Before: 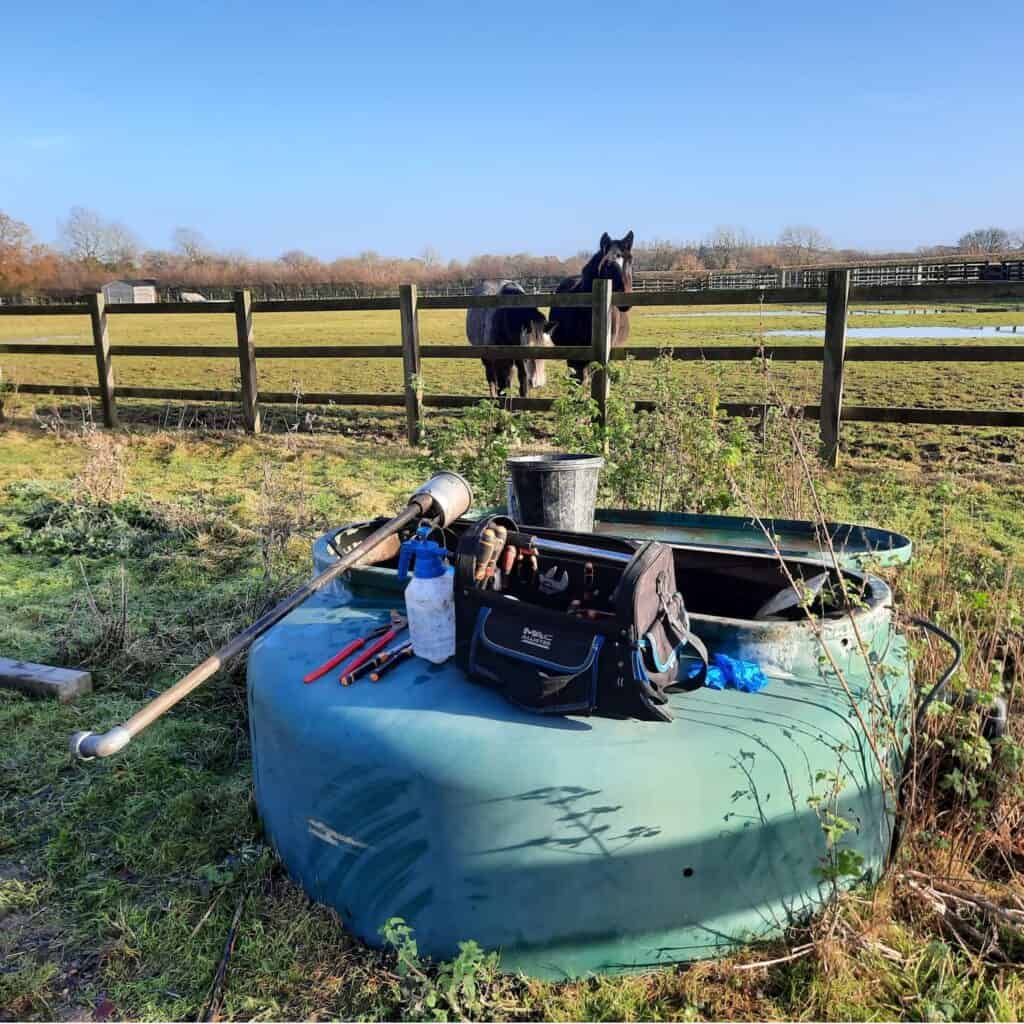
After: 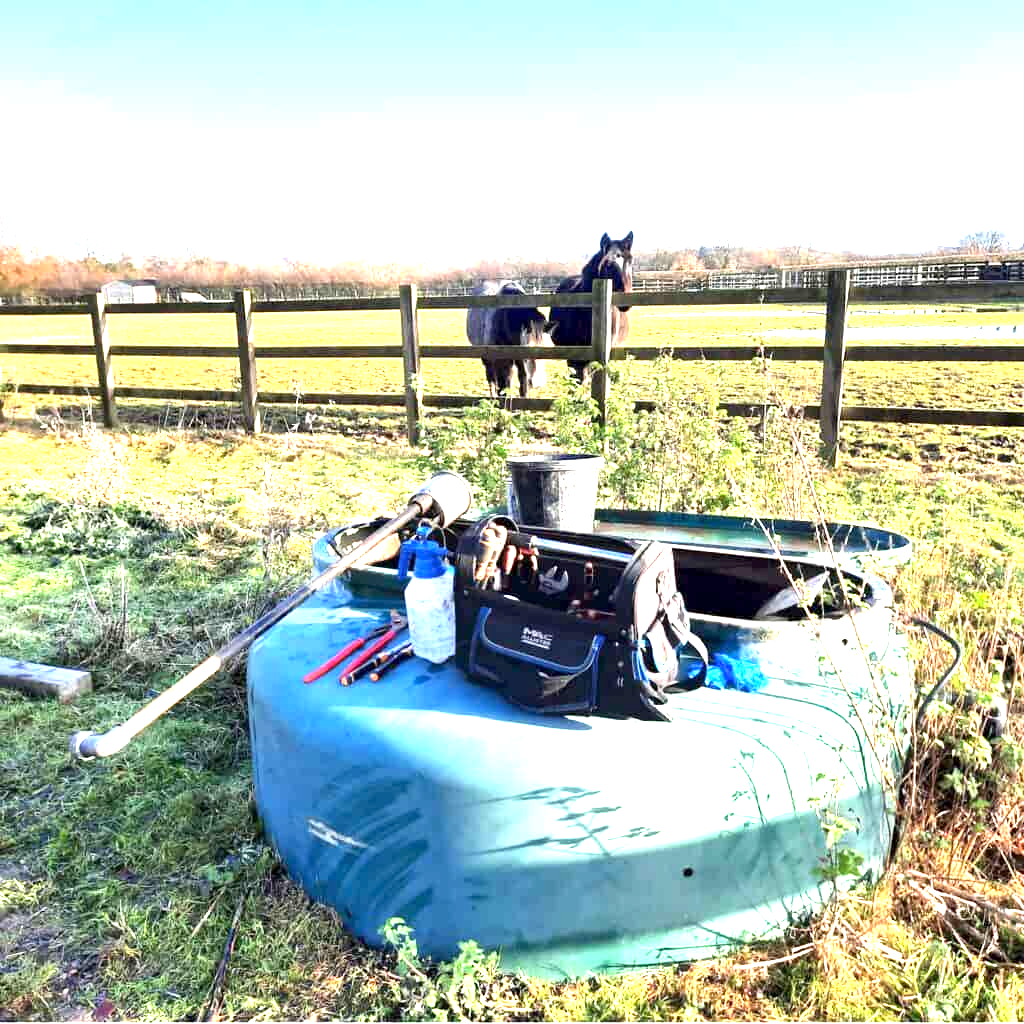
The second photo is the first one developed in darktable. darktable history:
exposure: black level correction 0.001, exposure 1.828 EV, compensate highlight preservation false
